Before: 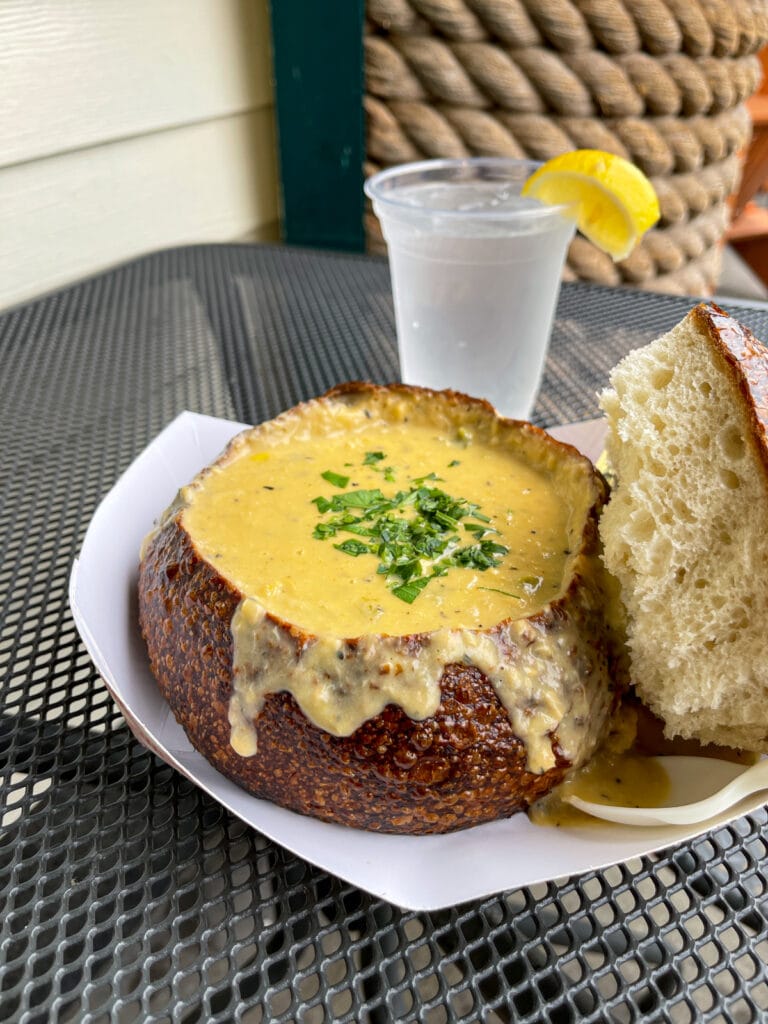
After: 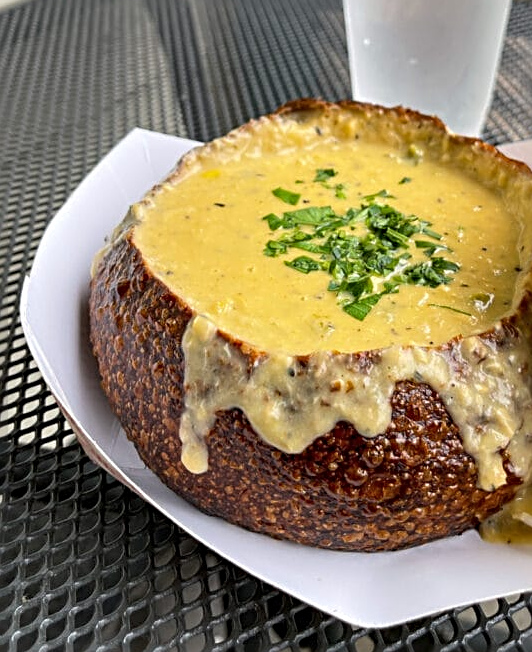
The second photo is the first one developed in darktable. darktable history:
sharpen: radius 3.119
crop: left 6.488%, top 27.668%, right 24.183%, bottom 8.656%
